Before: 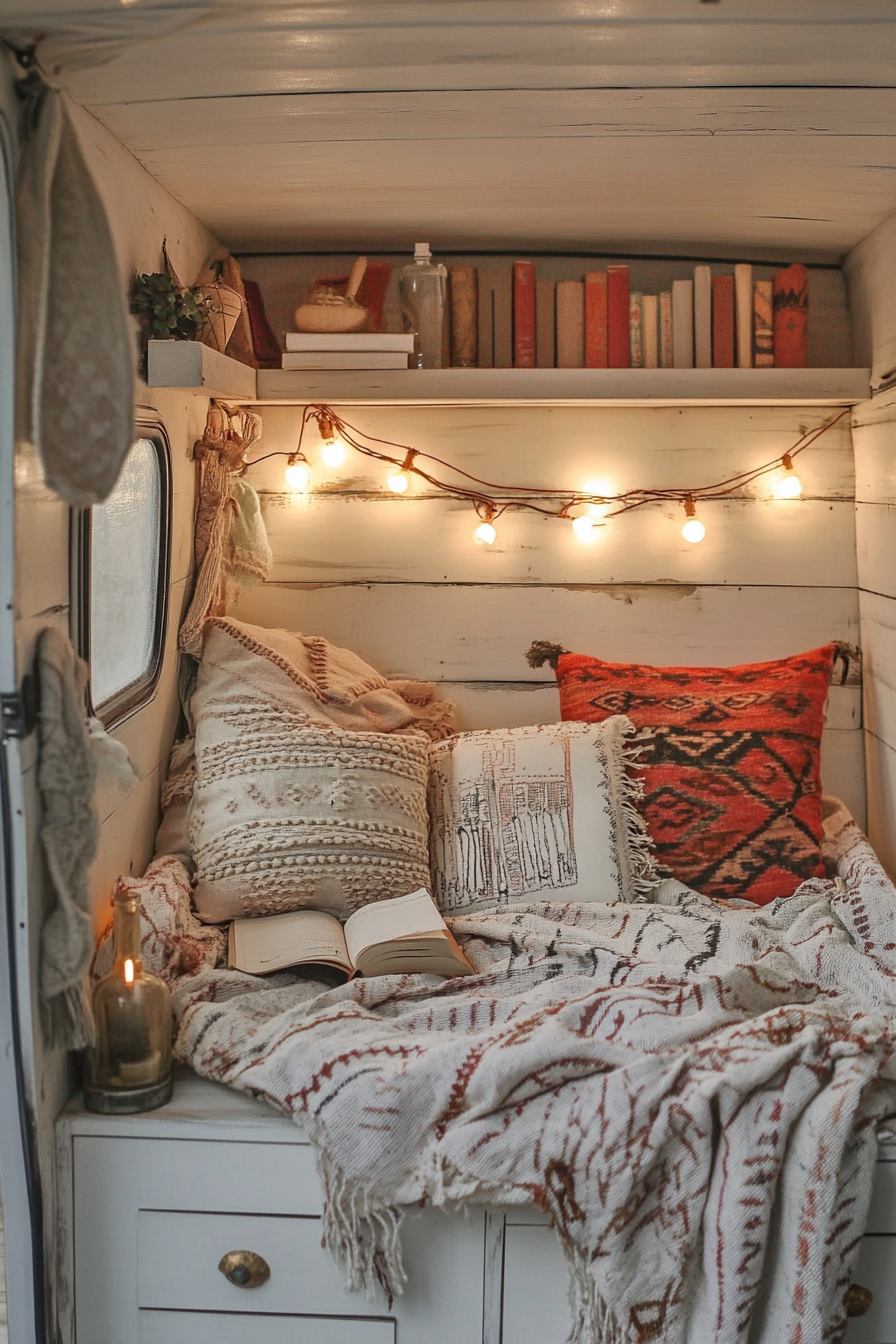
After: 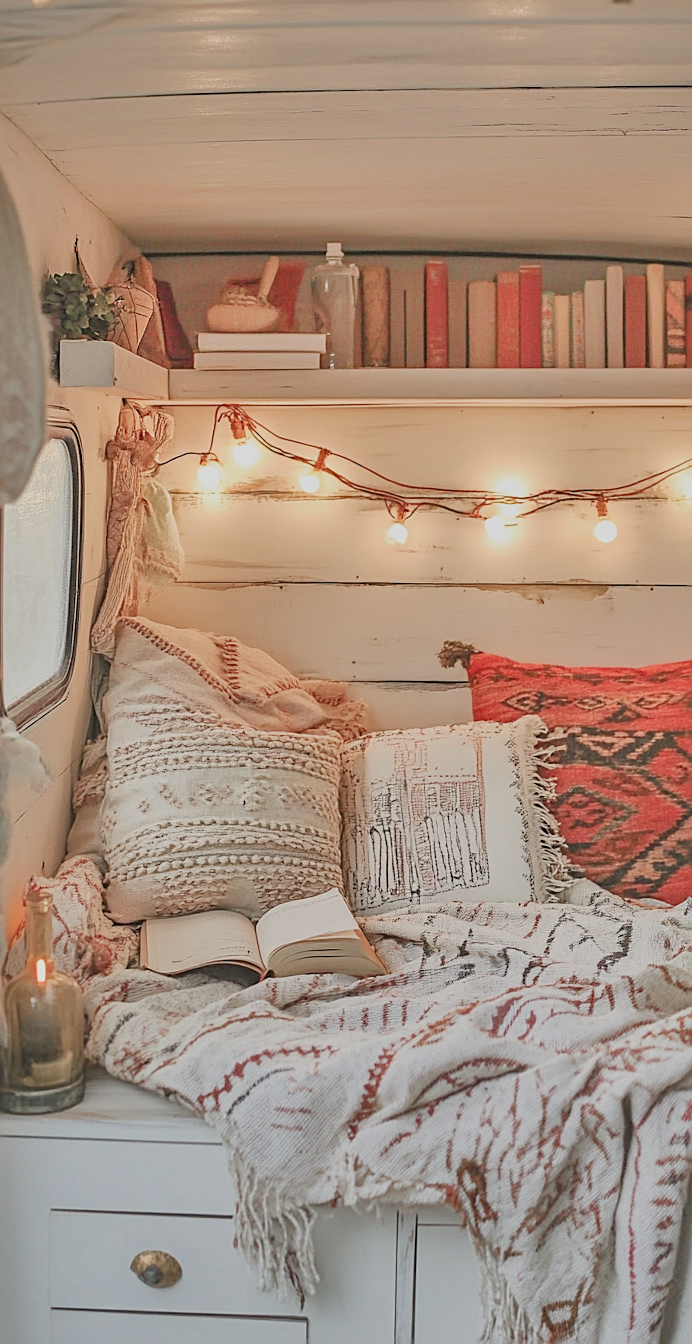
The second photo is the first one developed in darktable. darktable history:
crop: left 9.845%, right 12.841%
shadows and highlights: low approximation 0.01, soften with gaussian
exposure: exposure 1.491 EV, compensate exposure bias true, compensate highlight preservation false
filmic rgb: middle gray luminance 2.63%, black relative exposure -9.96 EV, white relative exposure 6.99 EV, dynamic range scaling 10.25%, target black luminance 0%, hardness 3.19, latitude 43.78%, contrast 0.678, highlights saturation mix 5.71%, shadows ↔ highlights balance 14.25%
sharpen: on, module defaults
